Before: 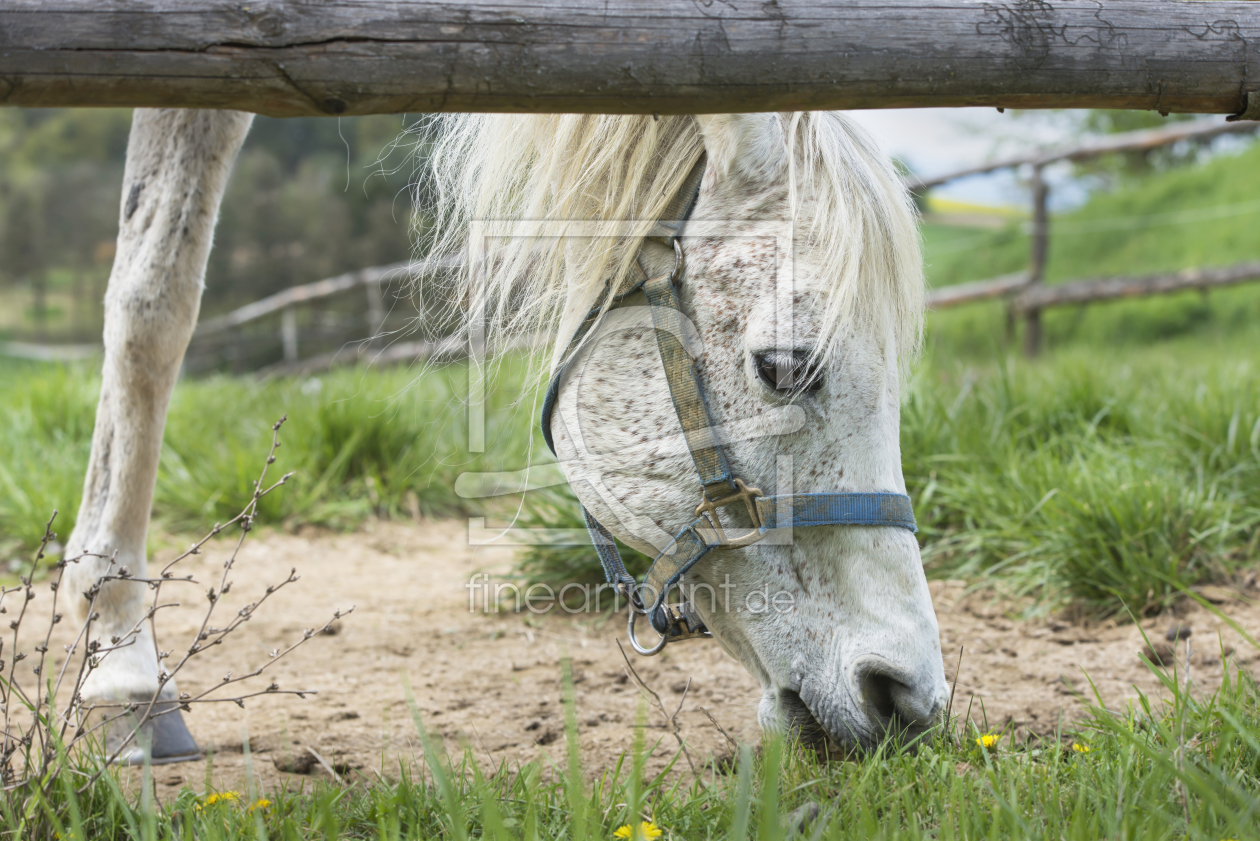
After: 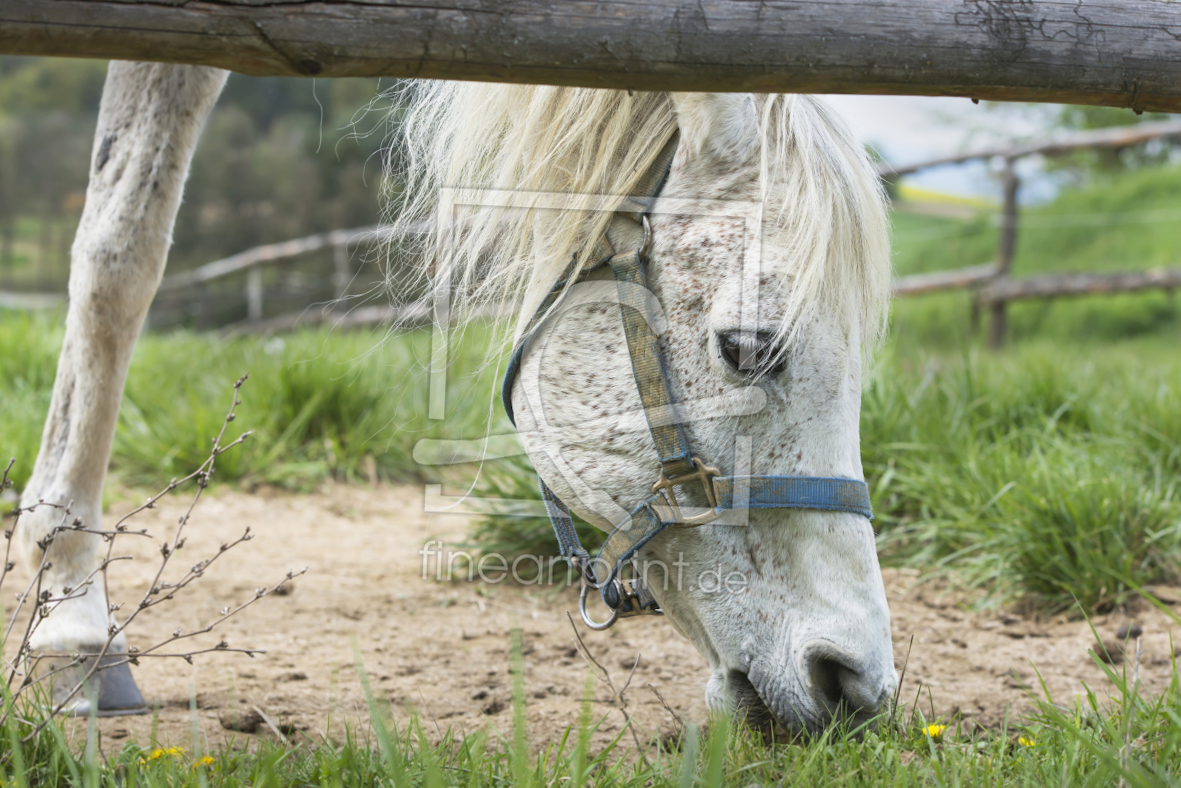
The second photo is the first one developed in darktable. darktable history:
crop and rotate: angle -2.59°
